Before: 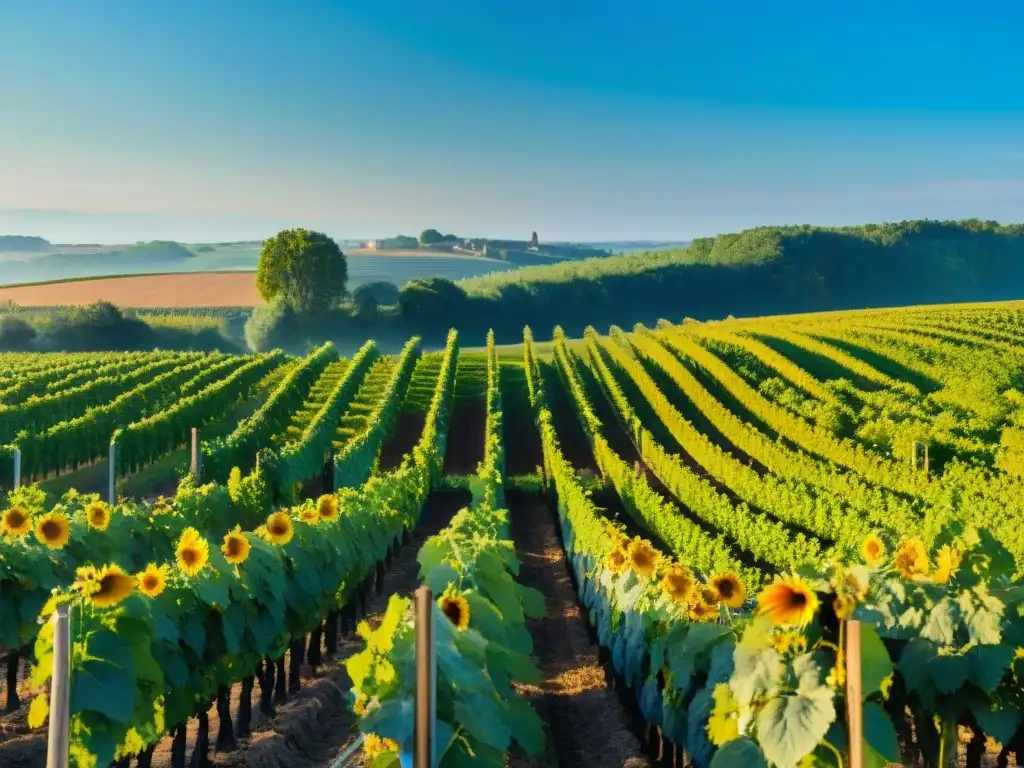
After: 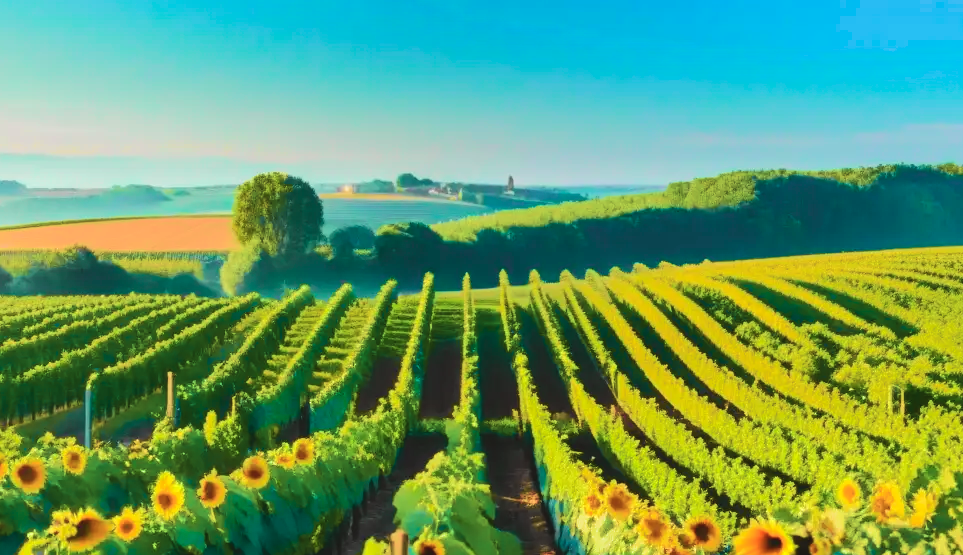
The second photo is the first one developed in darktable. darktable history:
crop: left 2.418%, top 7.326%, right 3.45%, bottom 20.352%
exposure: black level correction -0.01, exposure 0.069 EV, compensate highlight preservation false
tone curve: curves: ch0 [(0, 0.019) (0.066, 0.054) (0.184, 0.184) (0.369, 0.417) (0.501, 0.586) (0.617, 0.71) (0.743, 0.787) (0.997, 0.997)]; ch1 [(0, 0) (0.187, 0.156) (0.388, 0.372) (0.437, 0.428) (0.474, 0.472) (0.499, 0.5) (0.521, 0.514) (0.548, 0.567) (0.6, 0.629) (0.82, 0.831) (1, 1)]; ch2 [(0, 0) (0.234, 0.227) (0.352, 0.372) (0.459, 0.484) (0.5, 0.505) (0.518, 0.516) (0.529, 0.541) (0.56, 0.594) (0.607, 0.644) (0.74, 0.771) (0.858, 0.873) (0.999, 0.994)], color space Lab, independent channels, preserve colors none
velvia: strength 74.37%
